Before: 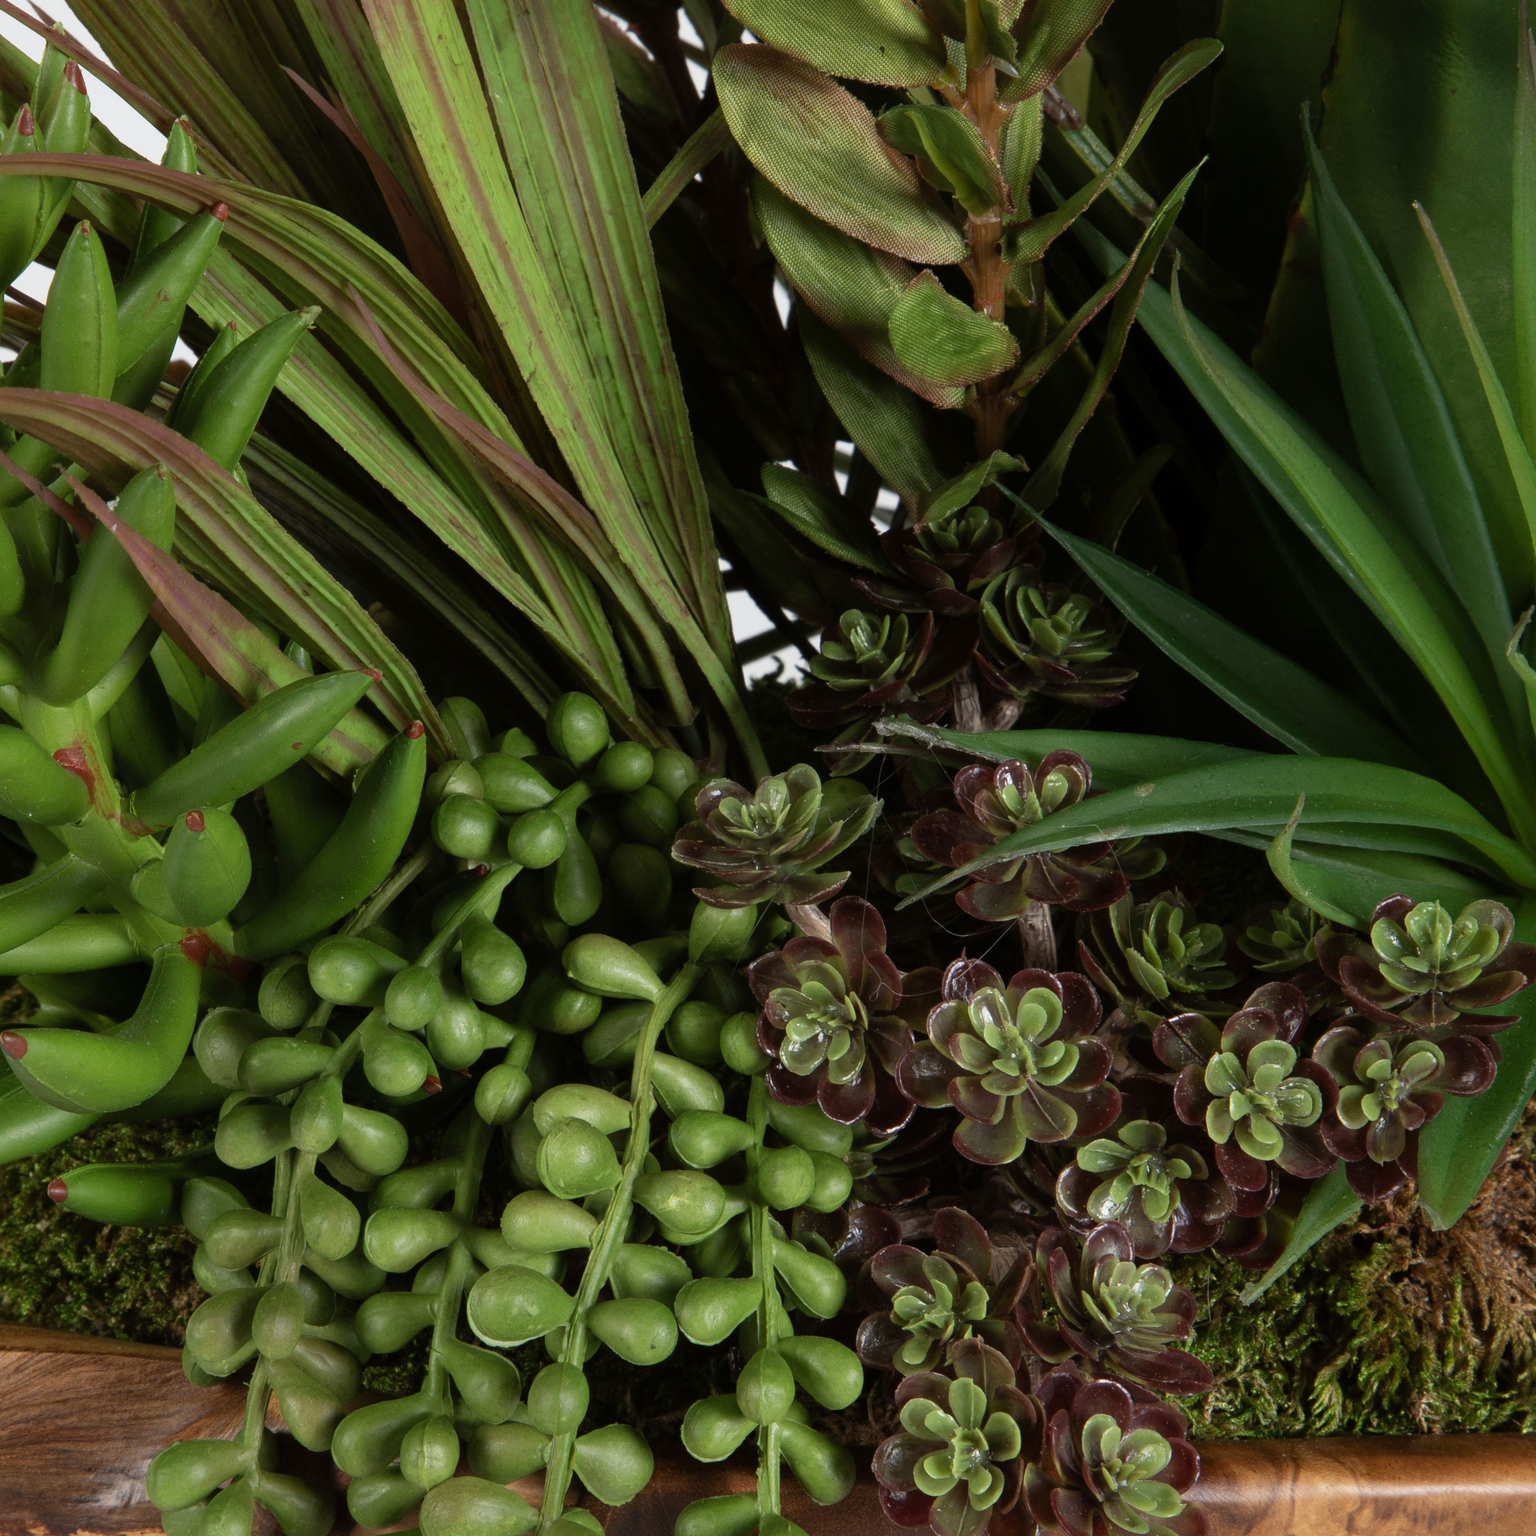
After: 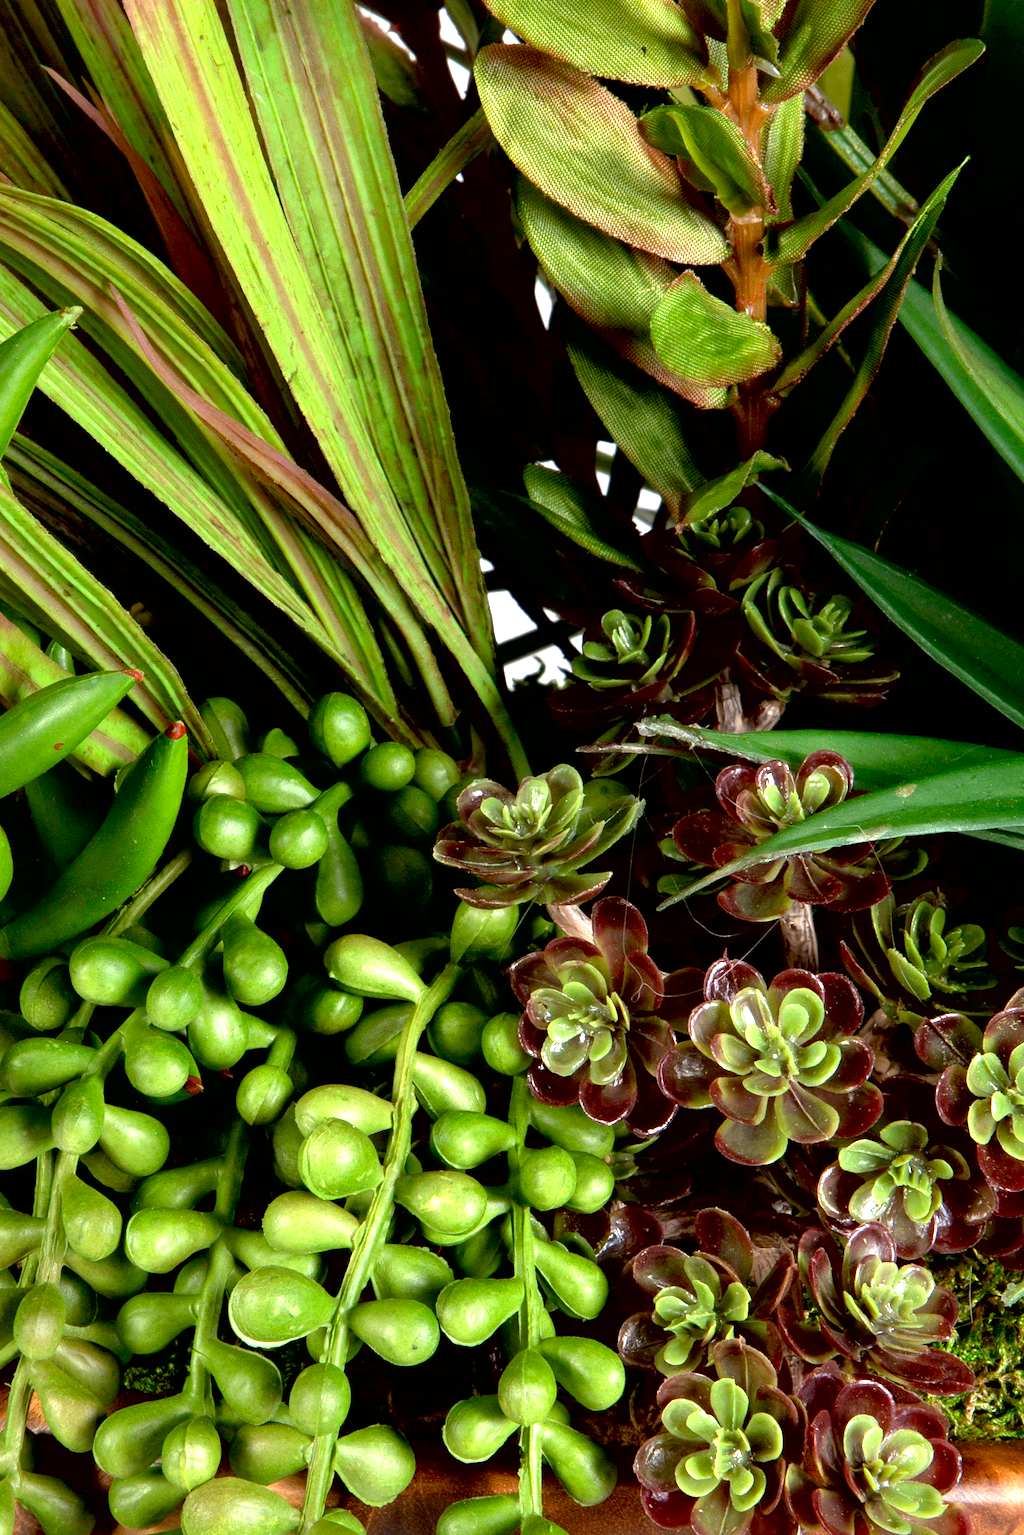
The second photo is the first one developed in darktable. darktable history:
crop and rotate: left 15.546%, right 17.787%
local contrast: mode bilateral grid, contrast 100, coarseness 100, detail 108%, midtone range 0.2
exposure: black level correction 0.009, exposure 1.425 EV, compensate highlight preservation false
